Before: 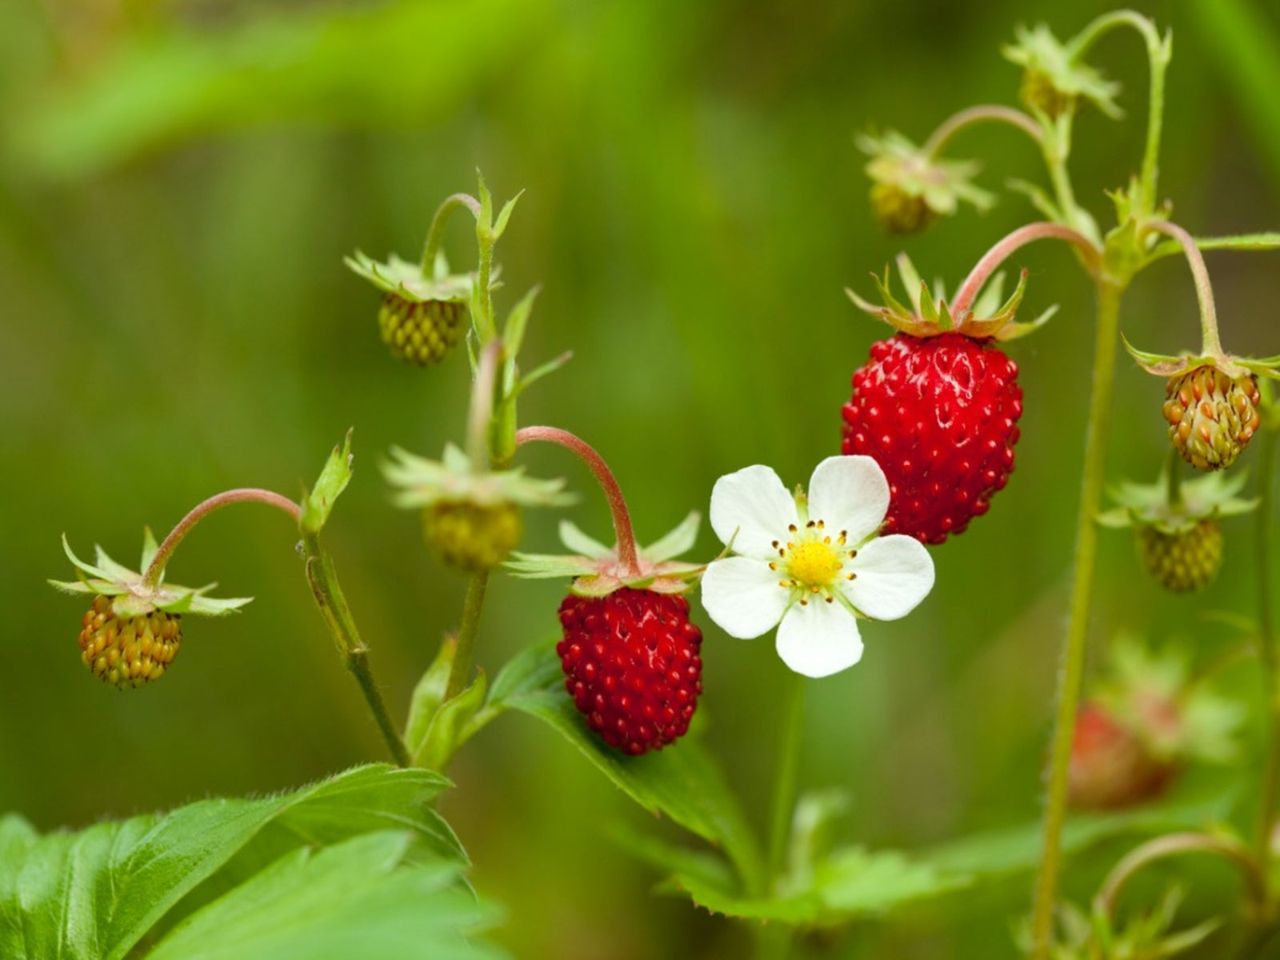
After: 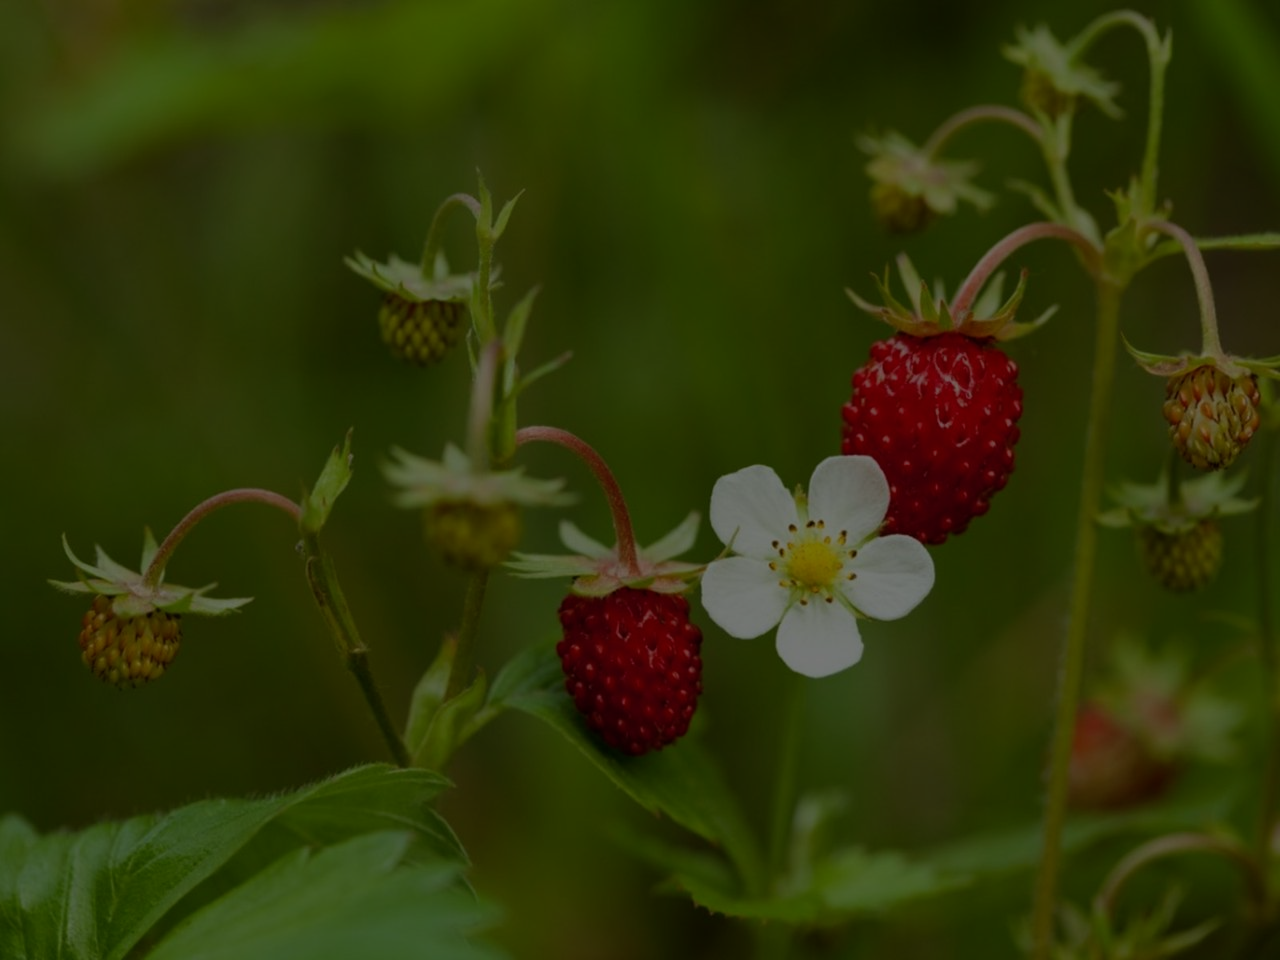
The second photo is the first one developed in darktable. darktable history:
exposure: exposure -2.446 EV
